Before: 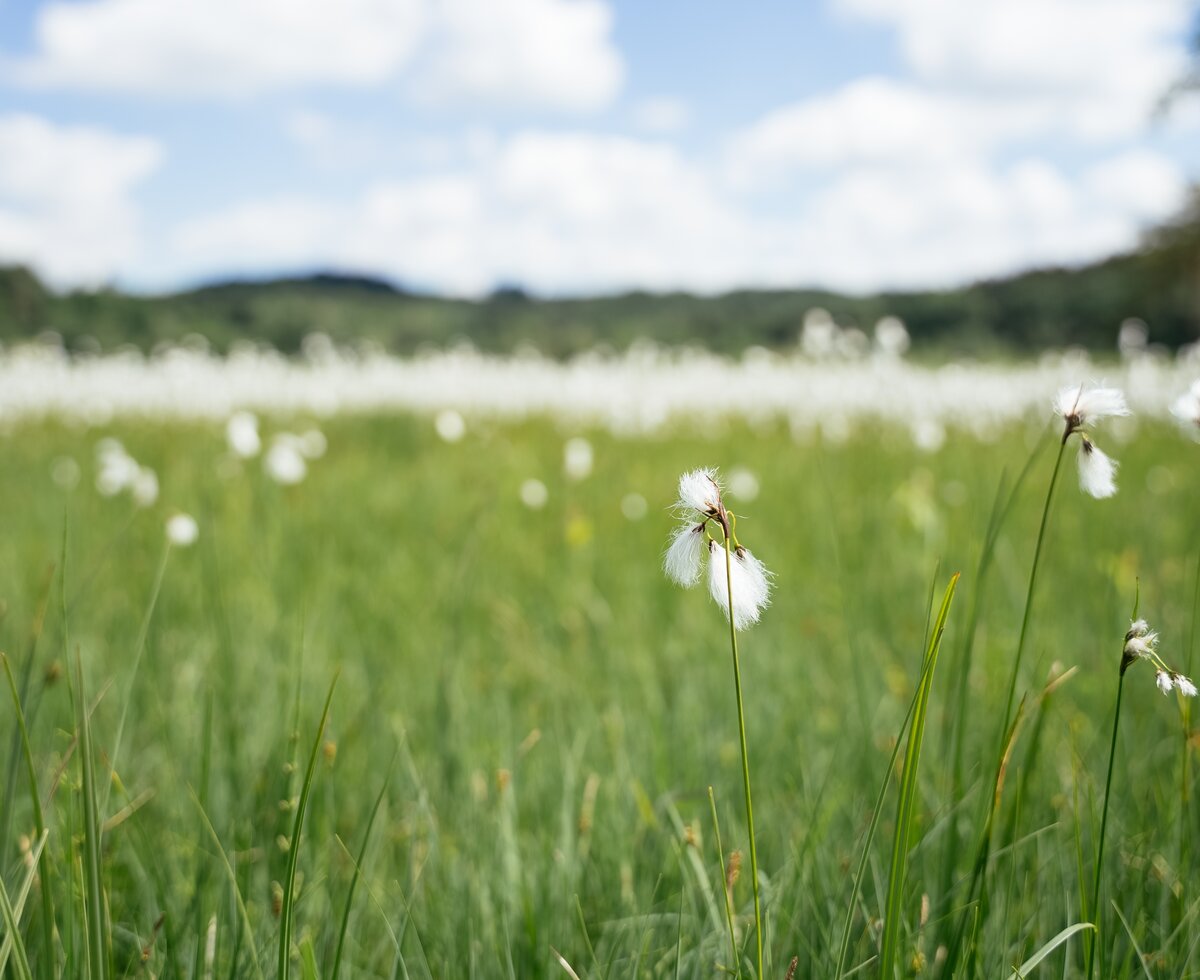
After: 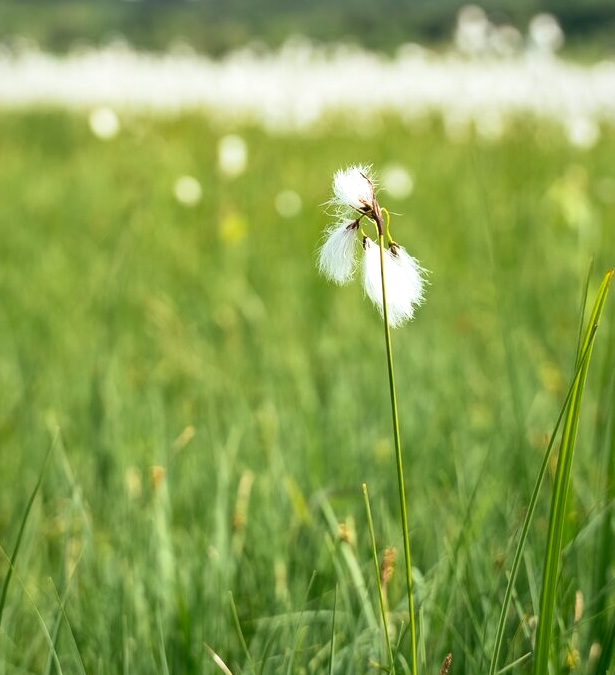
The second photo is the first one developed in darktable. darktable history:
contrast brightness saturation: contrast 0.071, brightness 0.075, saturation 0.182
crop and rotate: left 28.843%, top 31.073%, right 19.845%
velvia: on, module defaults
local contrast: mode bilateral grid, contrast 21, coarseness 51, detail 149%, midtone range 0.2
